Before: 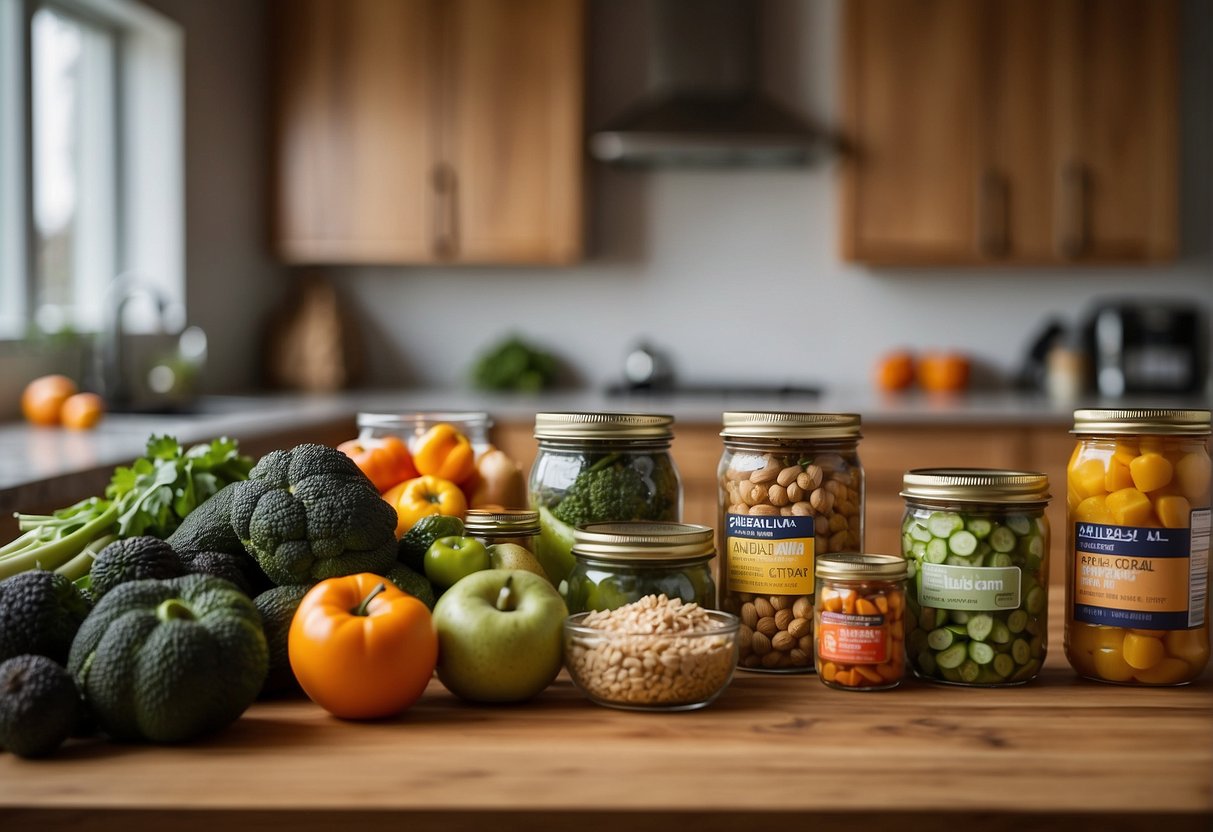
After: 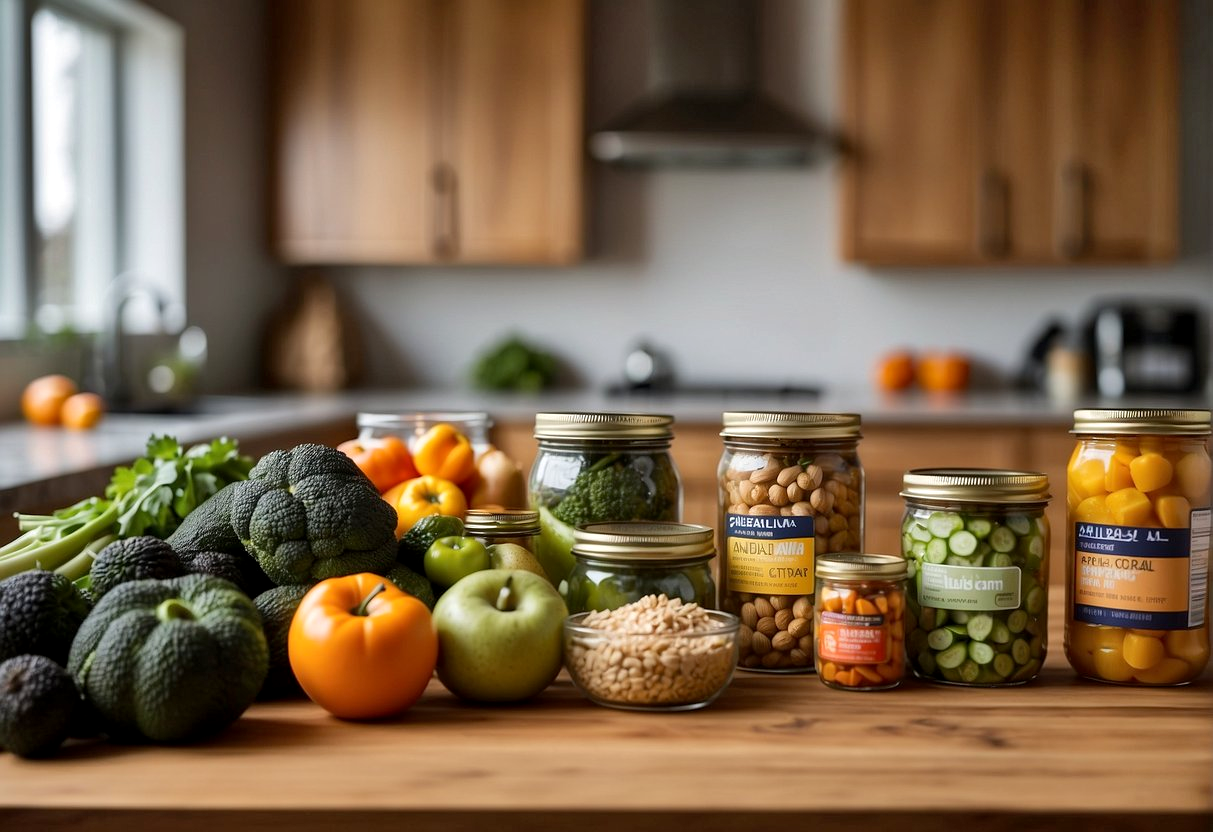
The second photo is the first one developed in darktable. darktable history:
shadows and highlights: white point adjustment 0.1, highlights -70, soften with gaussian
exposure: black level correction 0.002, exposure 0.15 EV, compensate highlight preservation false
